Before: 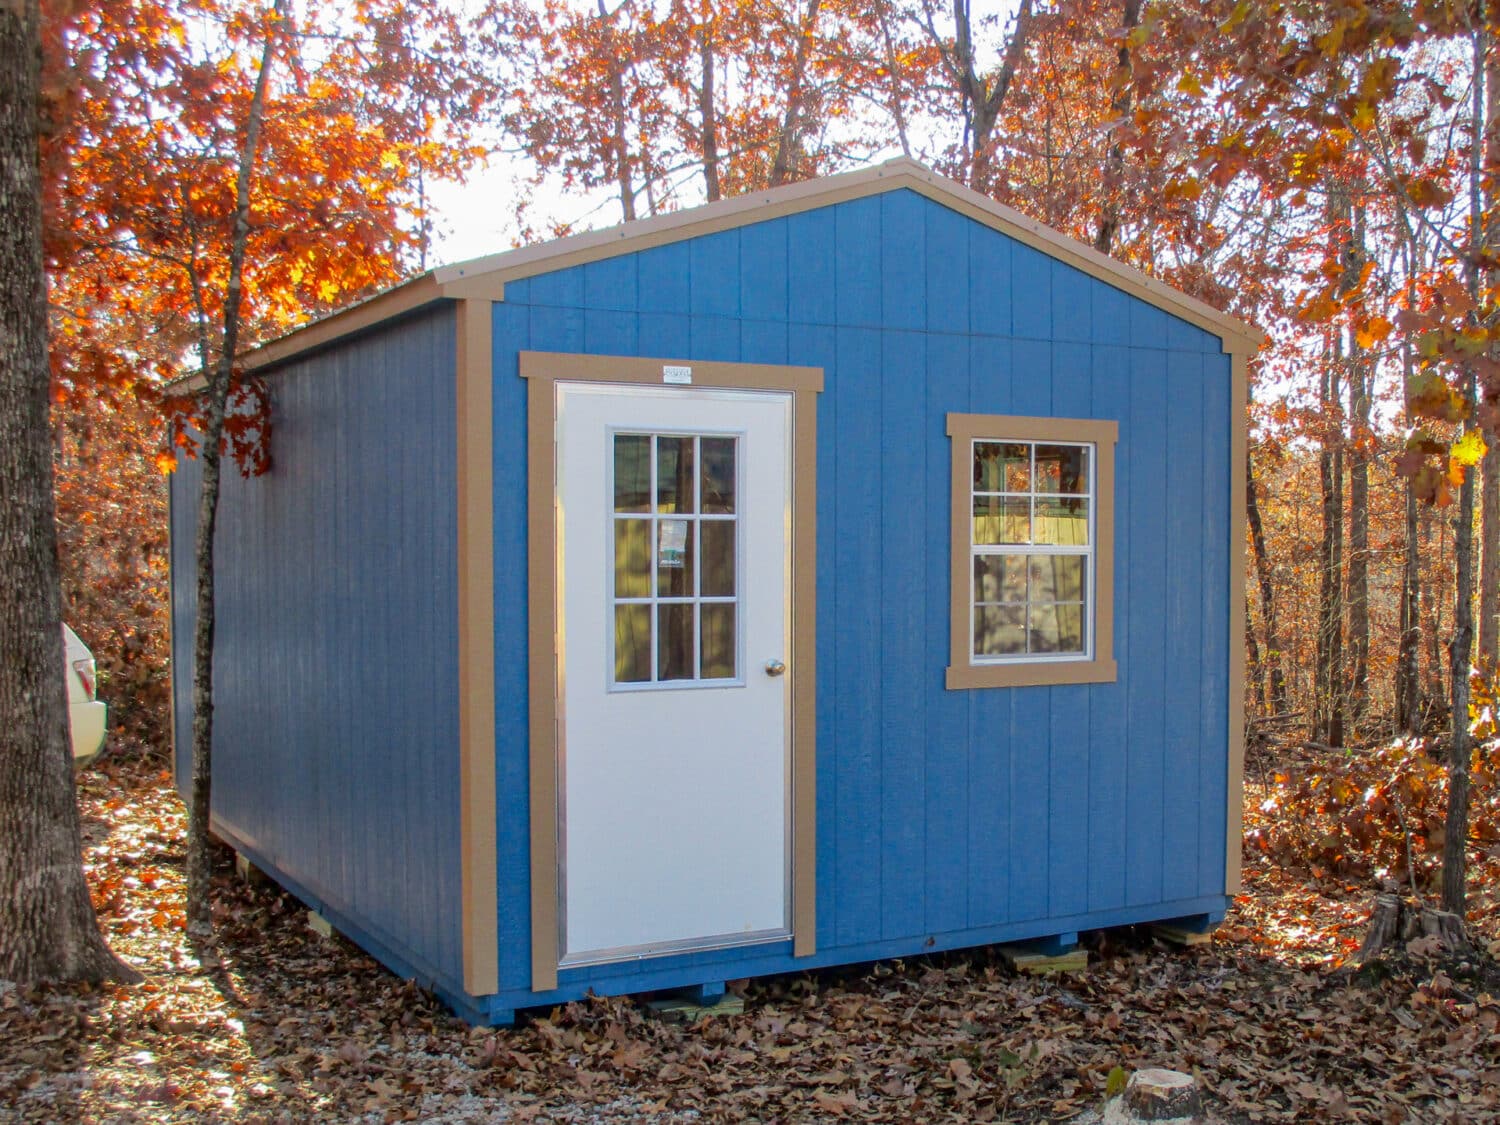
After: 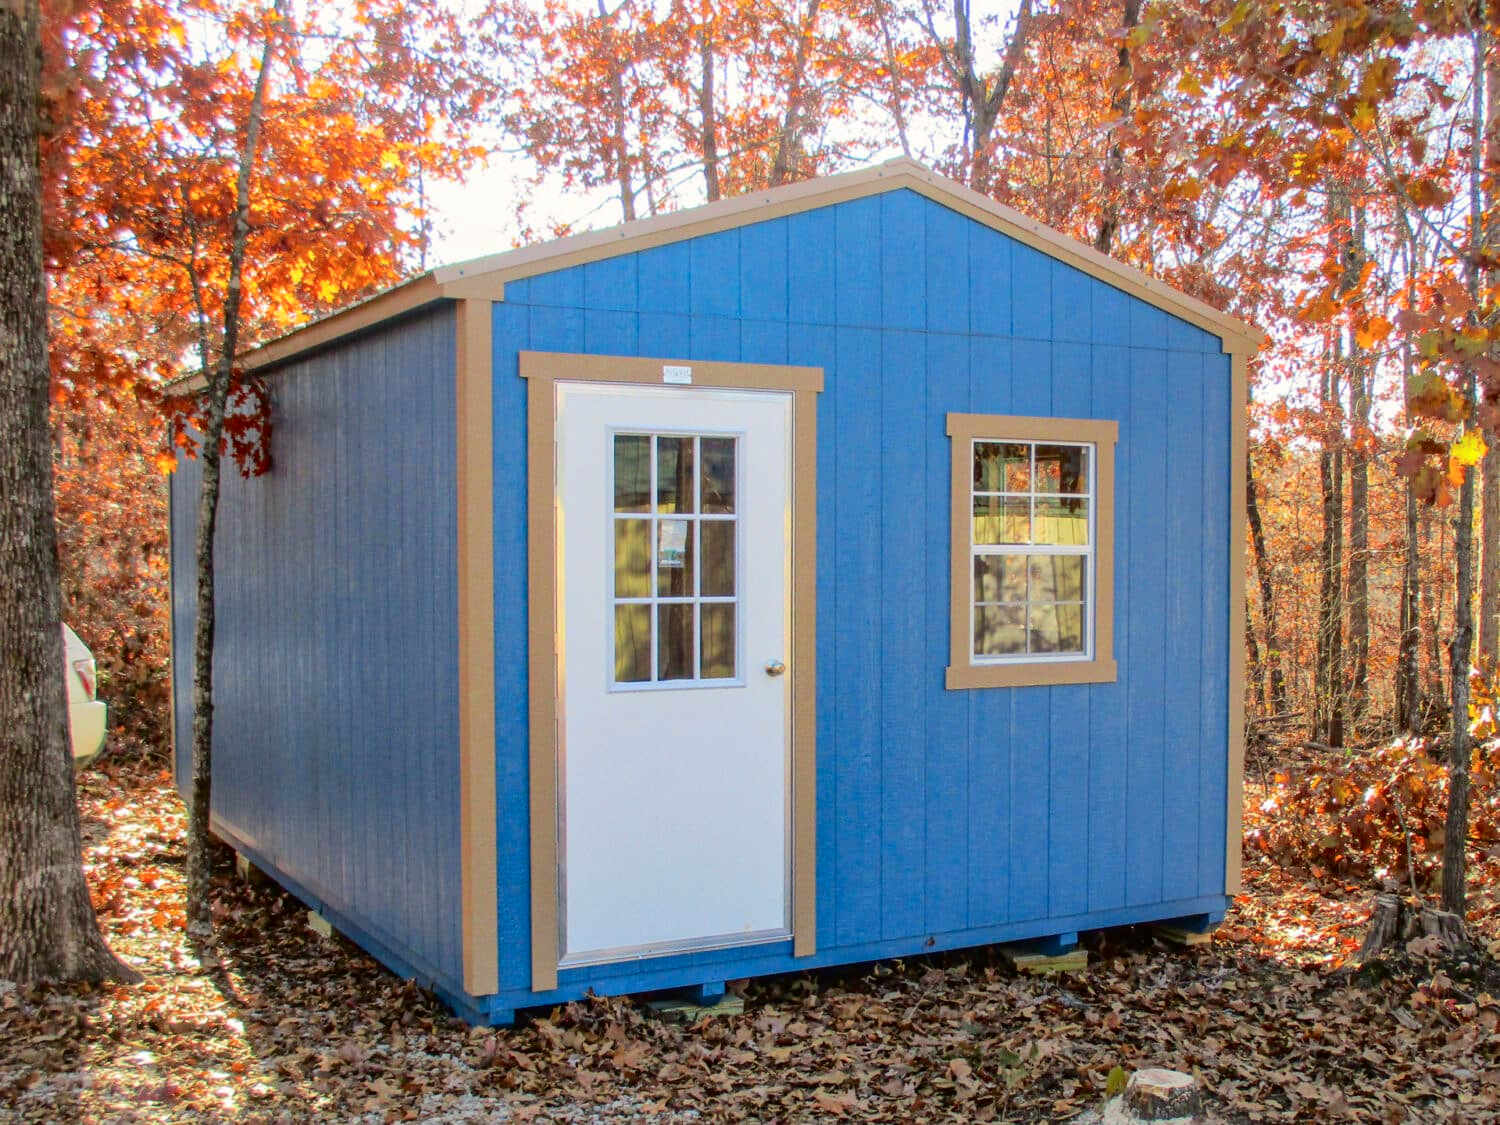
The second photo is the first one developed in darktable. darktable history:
tone curve: curves: ch0 [(0, 0.01) (0.052, 0.045) (0.136, 0.133) (0.29, 0.332) (0.453, 0.531) (0.676, 0.751) (0.89, 0.919) (1, 1)]; ch1 [(0, 0) (0.094, 0.081) (0.285, 0.299) (0.385, 0.403) (0.446, 0.443) (0.495, 0.496) (0.544, 0.552) (0.589, 0.612) (0.722, 0.728) (1, 1)]; ch2 [(0, 0) (0.257, 0.217) (0.43, 0.421) (0.498, 0.507) (0.531, 0.544) (0.56, 0.579) (0.625, 0.642) (1, 1)], color space Lab, independent channels, preserve colors none
